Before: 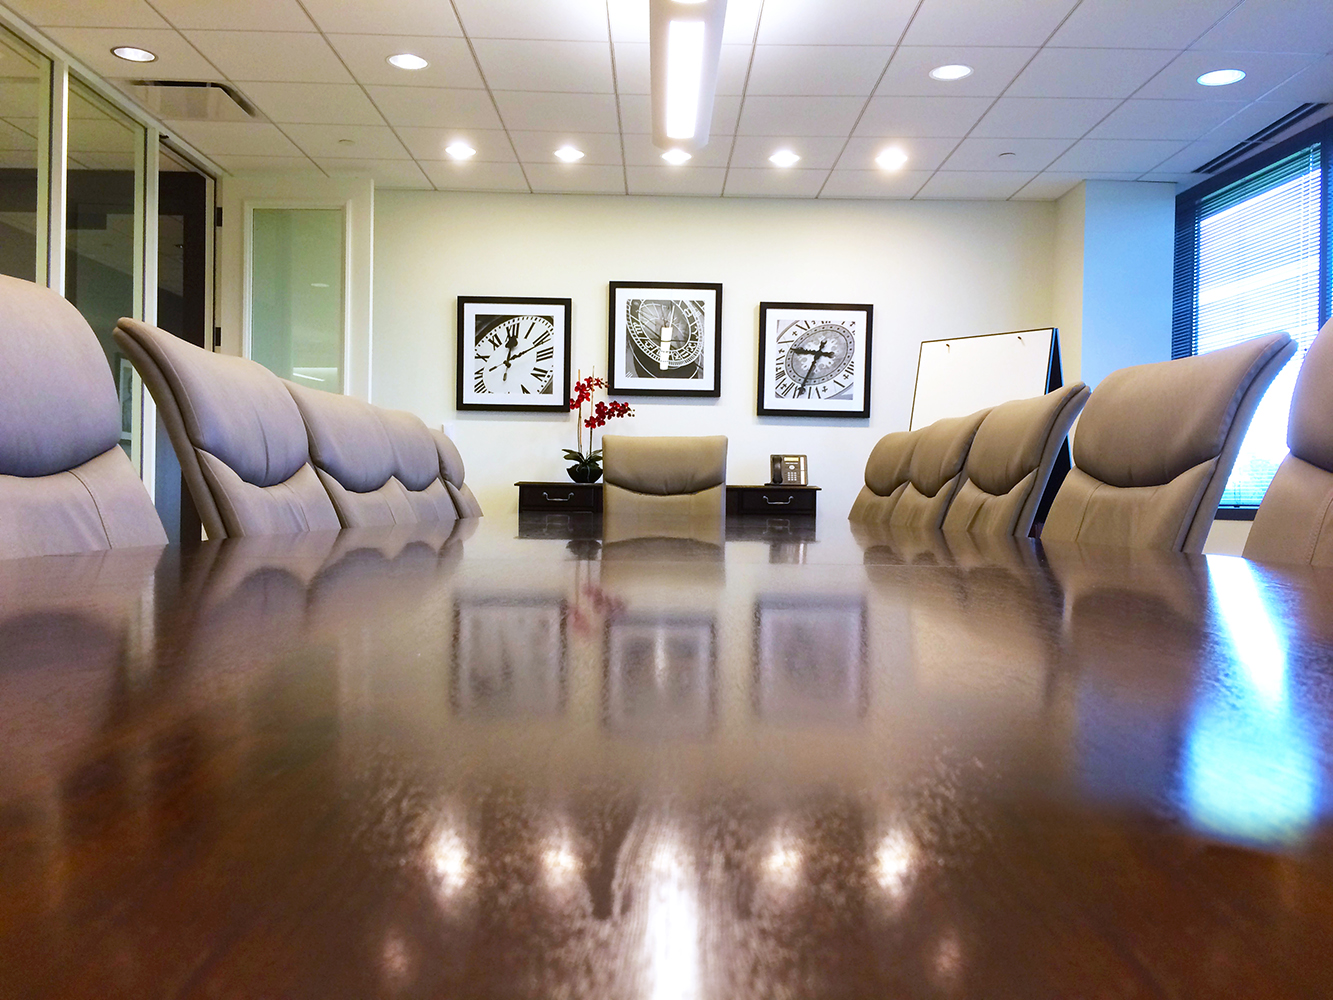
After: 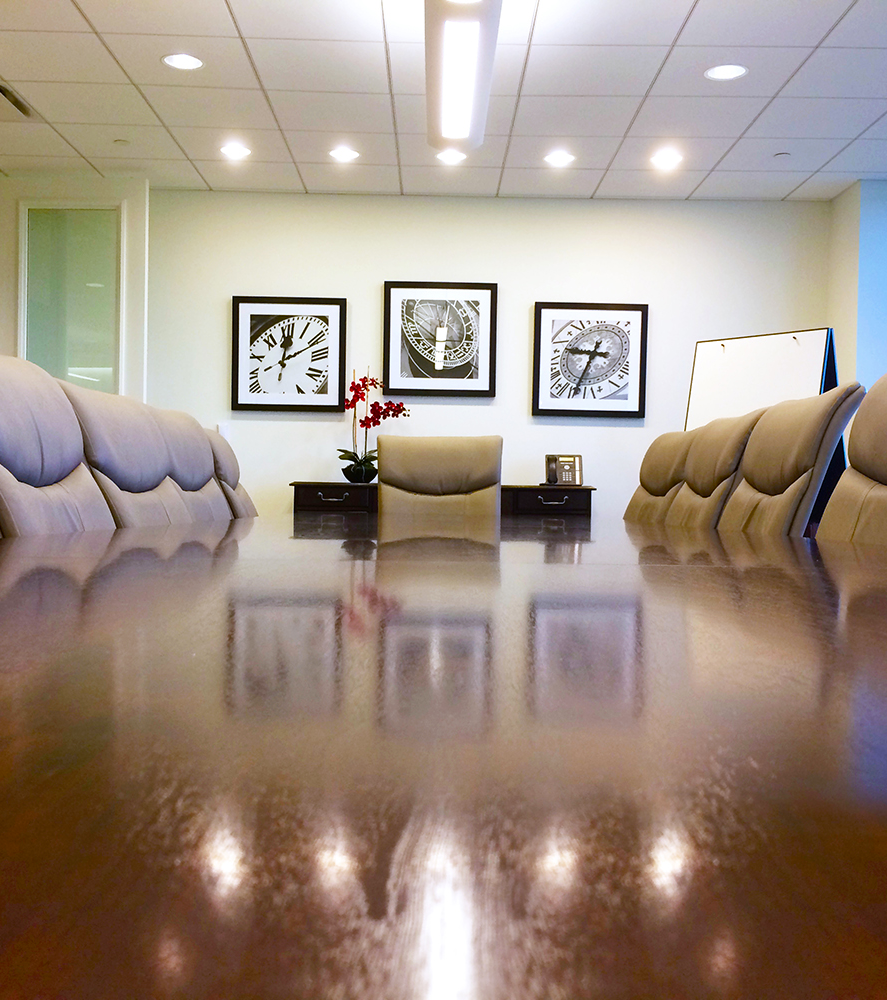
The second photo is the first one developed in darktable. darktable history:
crop: left 16.899%, right 16.556%
color balance rgb: perceptual saturation grading › global saturation 20%, perceptual saturation grading › highlights -25%, perceptual saturation grading › shadows 25%
